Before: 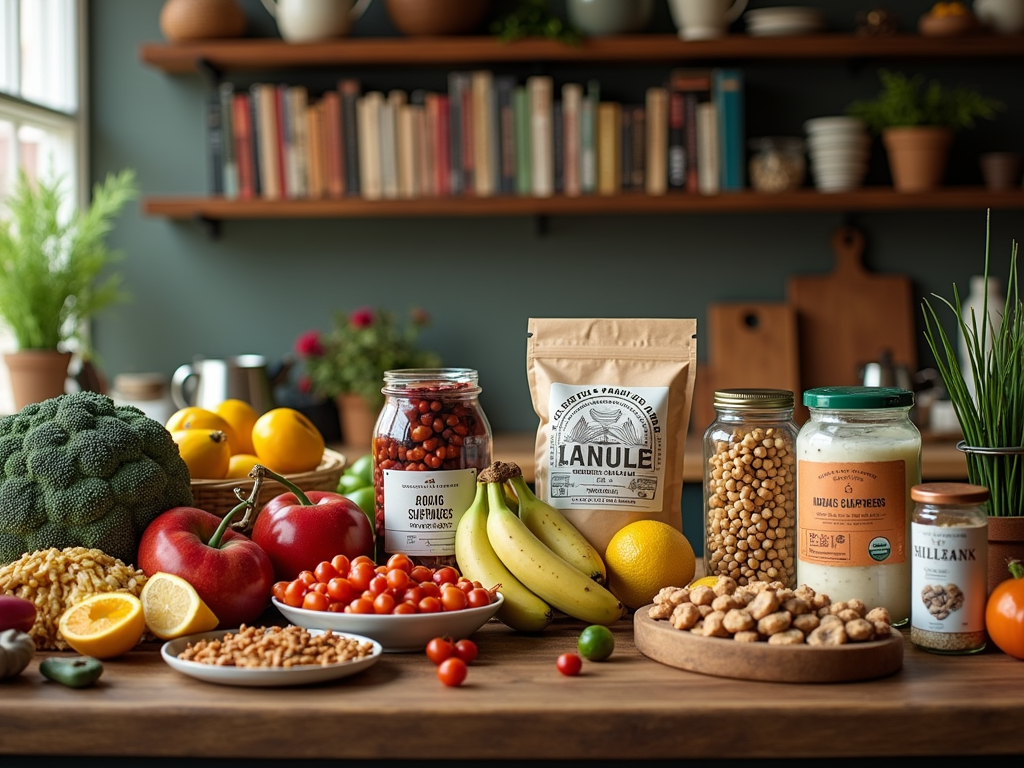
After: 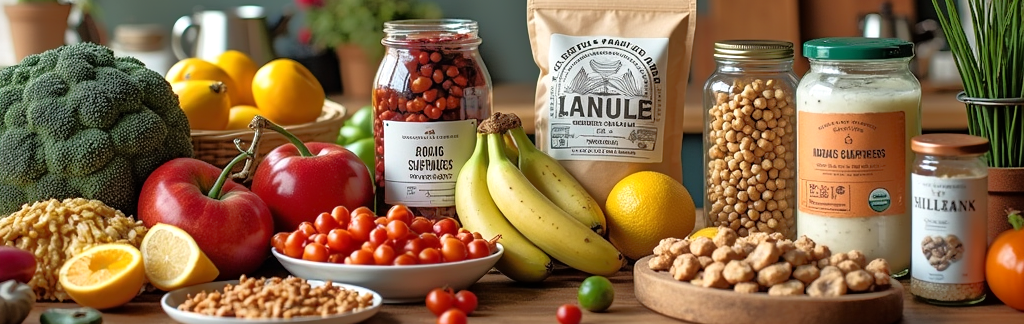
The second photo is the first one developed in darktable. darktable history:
crop: top 45.551%, bottom 12.262%
vignetting: fall-off start 98.29%, fall-off radius 100%, brightness -1, saturation 0.5, width/height ratio 1.428
tone equalizer: -8 EV -0.528 EV, -7 EV -0.319 EV, -6 EV -0.083 EV, -5 EV 0.413 EV, -4 EV 0.985 EV, -3 EV 0.791 EV, -2 EV -0.01 EV, -1 EV 0.14 EV, +0 EV -0.012 EV, smoothing 1
